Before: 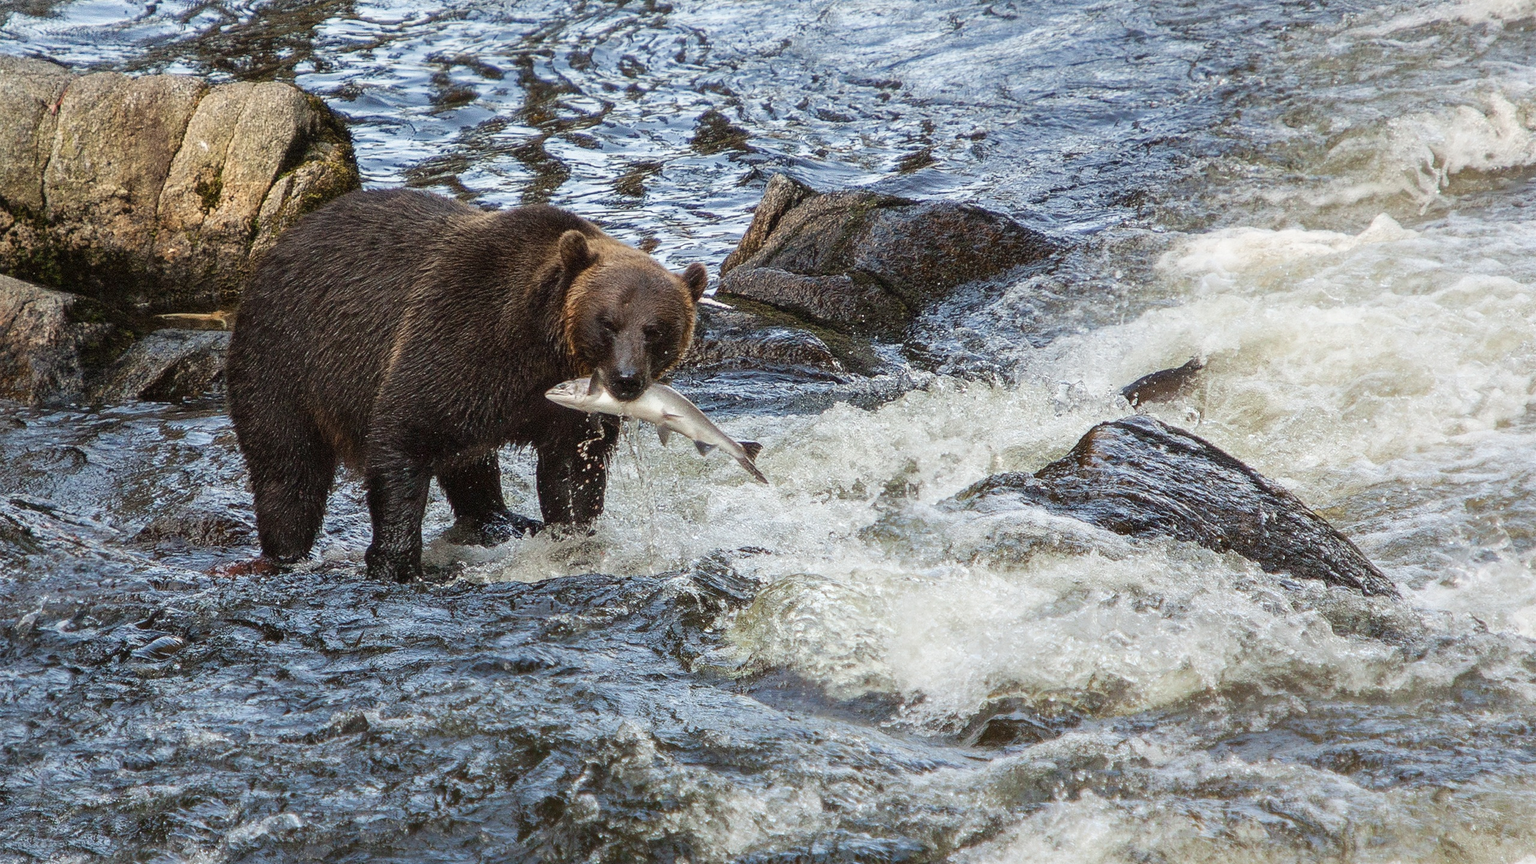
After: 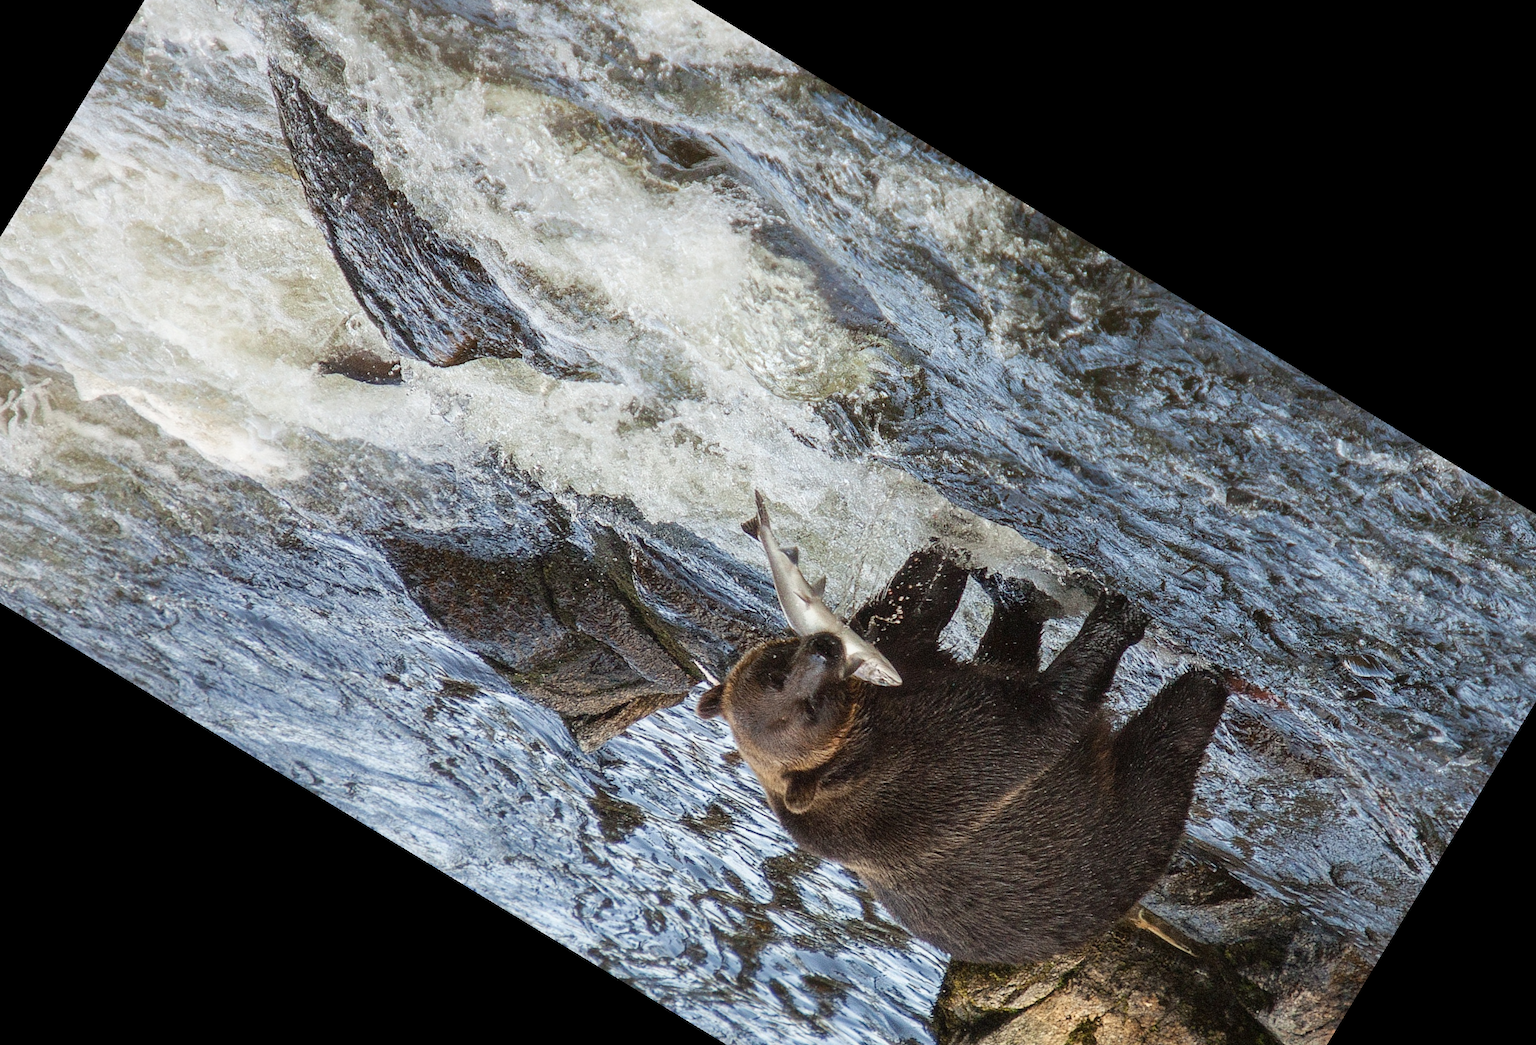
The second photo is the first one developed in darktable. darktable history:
tone equalizer: -7 EV 0.13 EV, smoothing diameter 25%, edges refinement/feathering 10, preserve details guided filter
crop and rotate: angle 148.68°, left 9.111%, top 15.603%, right 4.588%, bottom 17.041%
